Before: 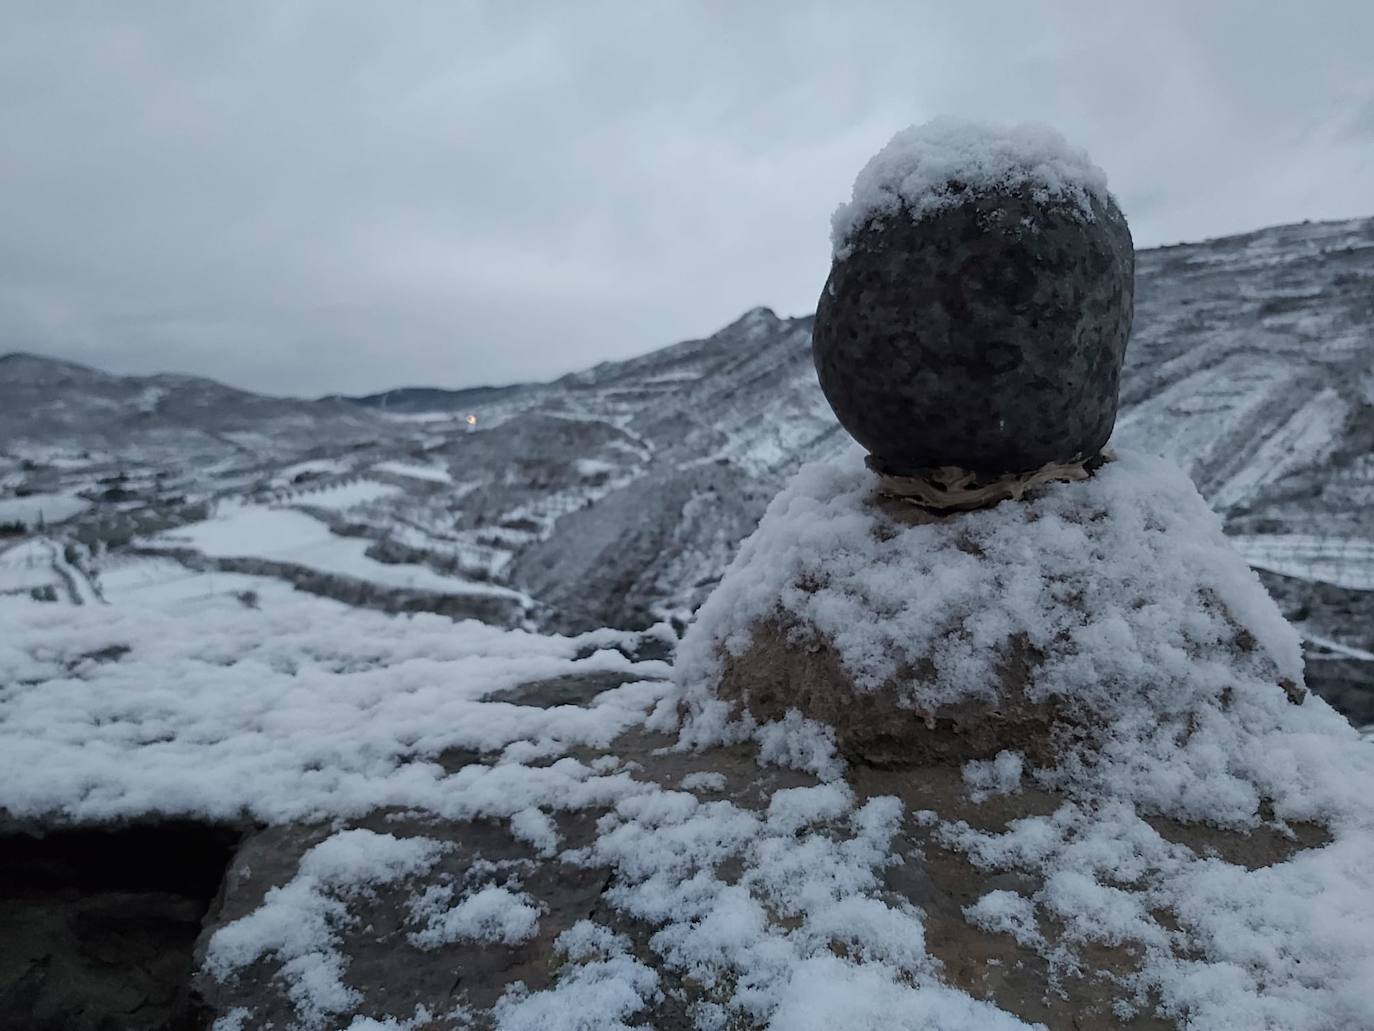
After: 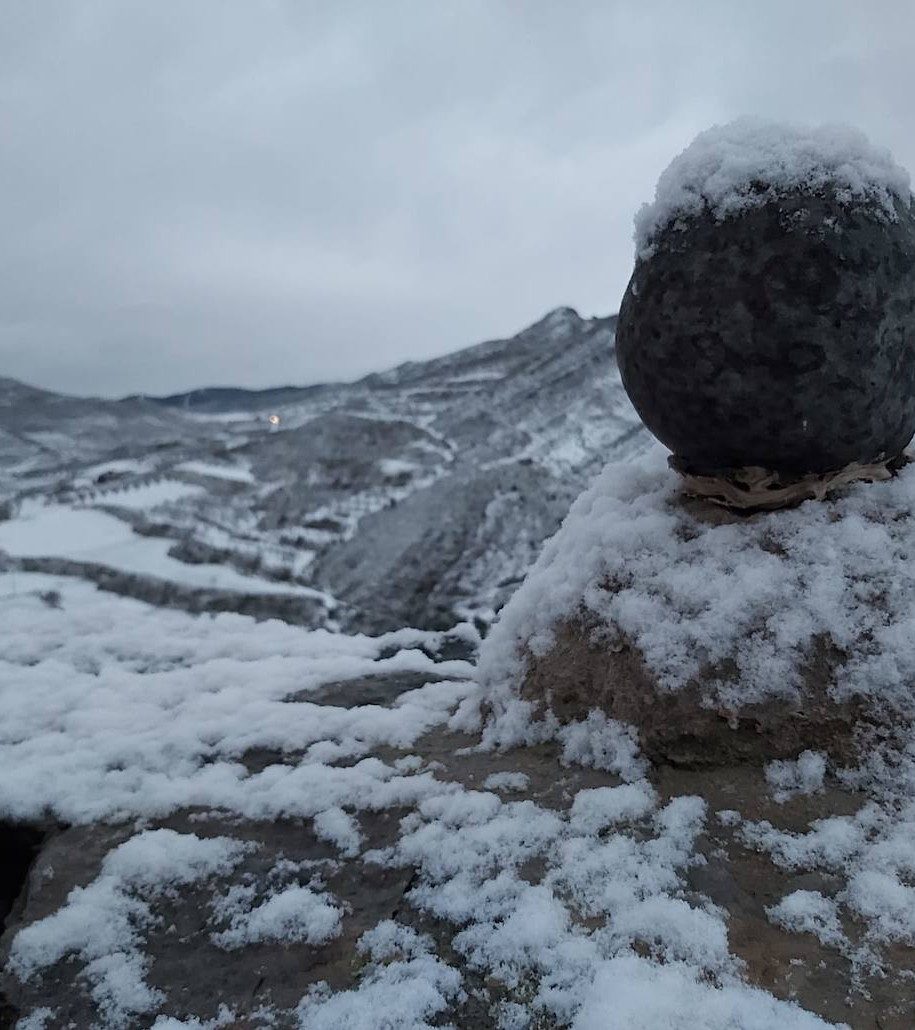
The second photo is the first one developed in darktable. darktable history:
crop and rotate: left 14.393%, right 18.942%
